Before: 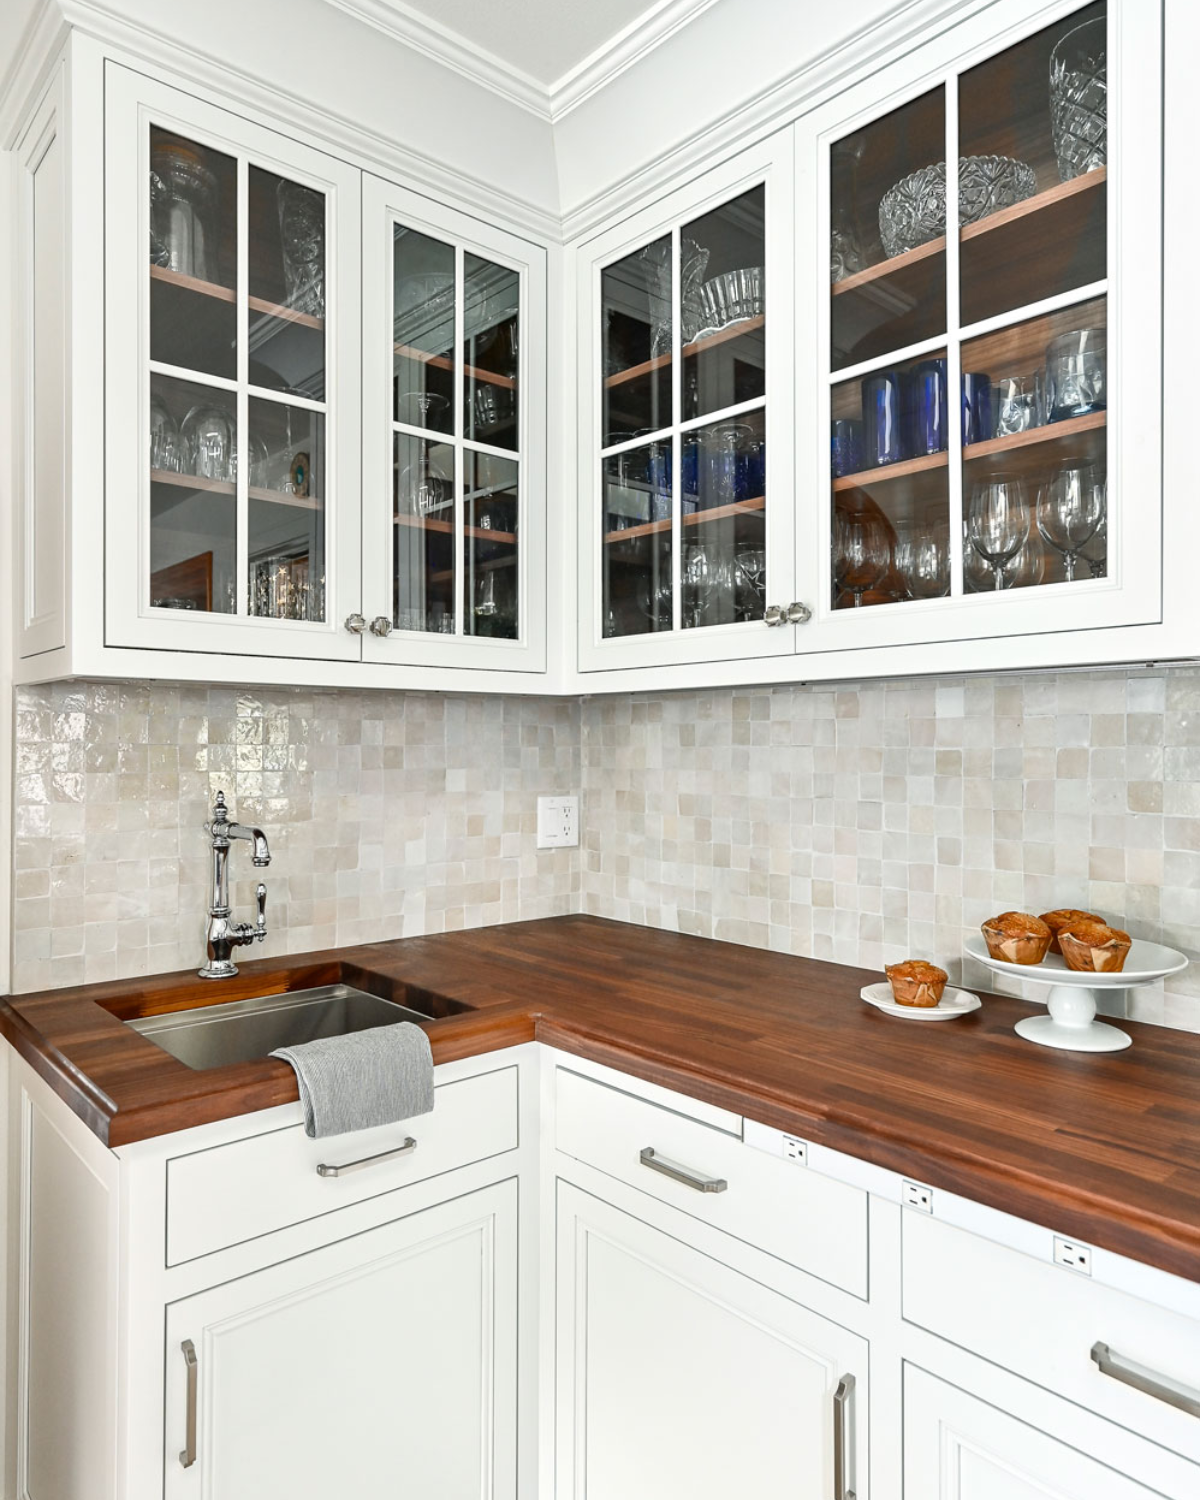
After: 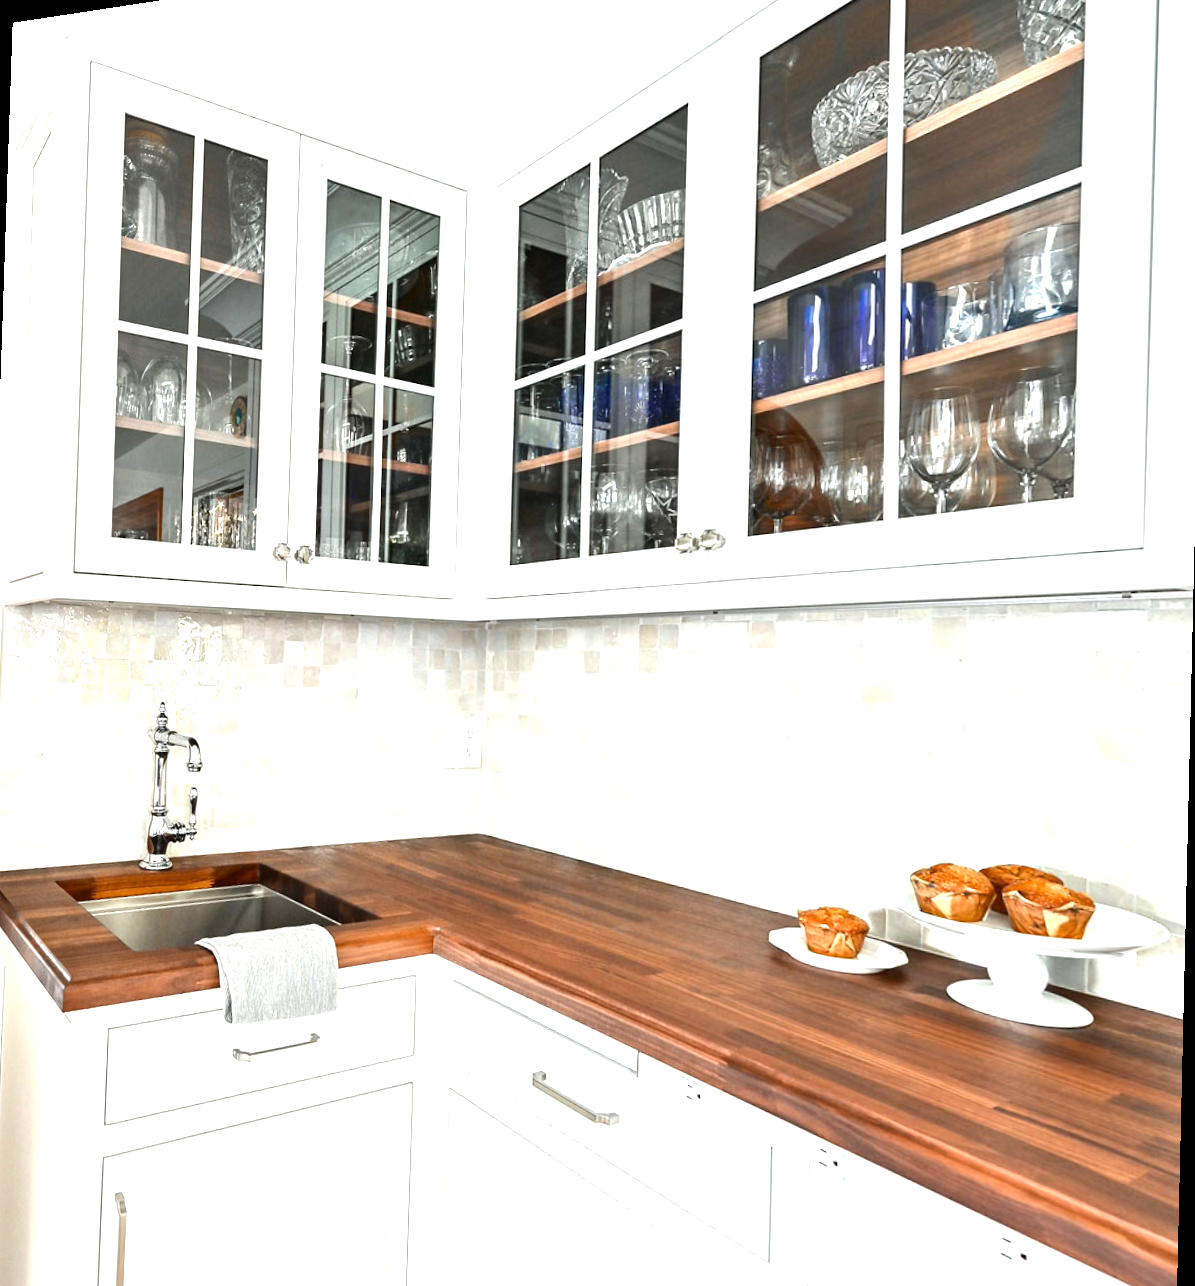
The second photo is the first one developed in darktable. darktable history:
tone equalizer: -8 EV -0.417 EV, -7 EV -0.389 EV, -6 EV -0.333 EV, -5 EV -0.222 EV, -3 EV 0.222 EV, -2 EV 0.333 EV, -1 EV 0.389 EV, +0 EV 0.417 EV, edges refinement/feathering 500, mask exposure compensation -1.57 EV, preserve details no
rotate and perspective: rotation 1.69°, lens shift (vertical) -0.023, lens shift (horizontal) -0.291, crop left 0.025, crop right 0.988, crop top 0.092, crop bottom 0.842
exposure: exposure 0.785 EV, compensate highlight preservation false
